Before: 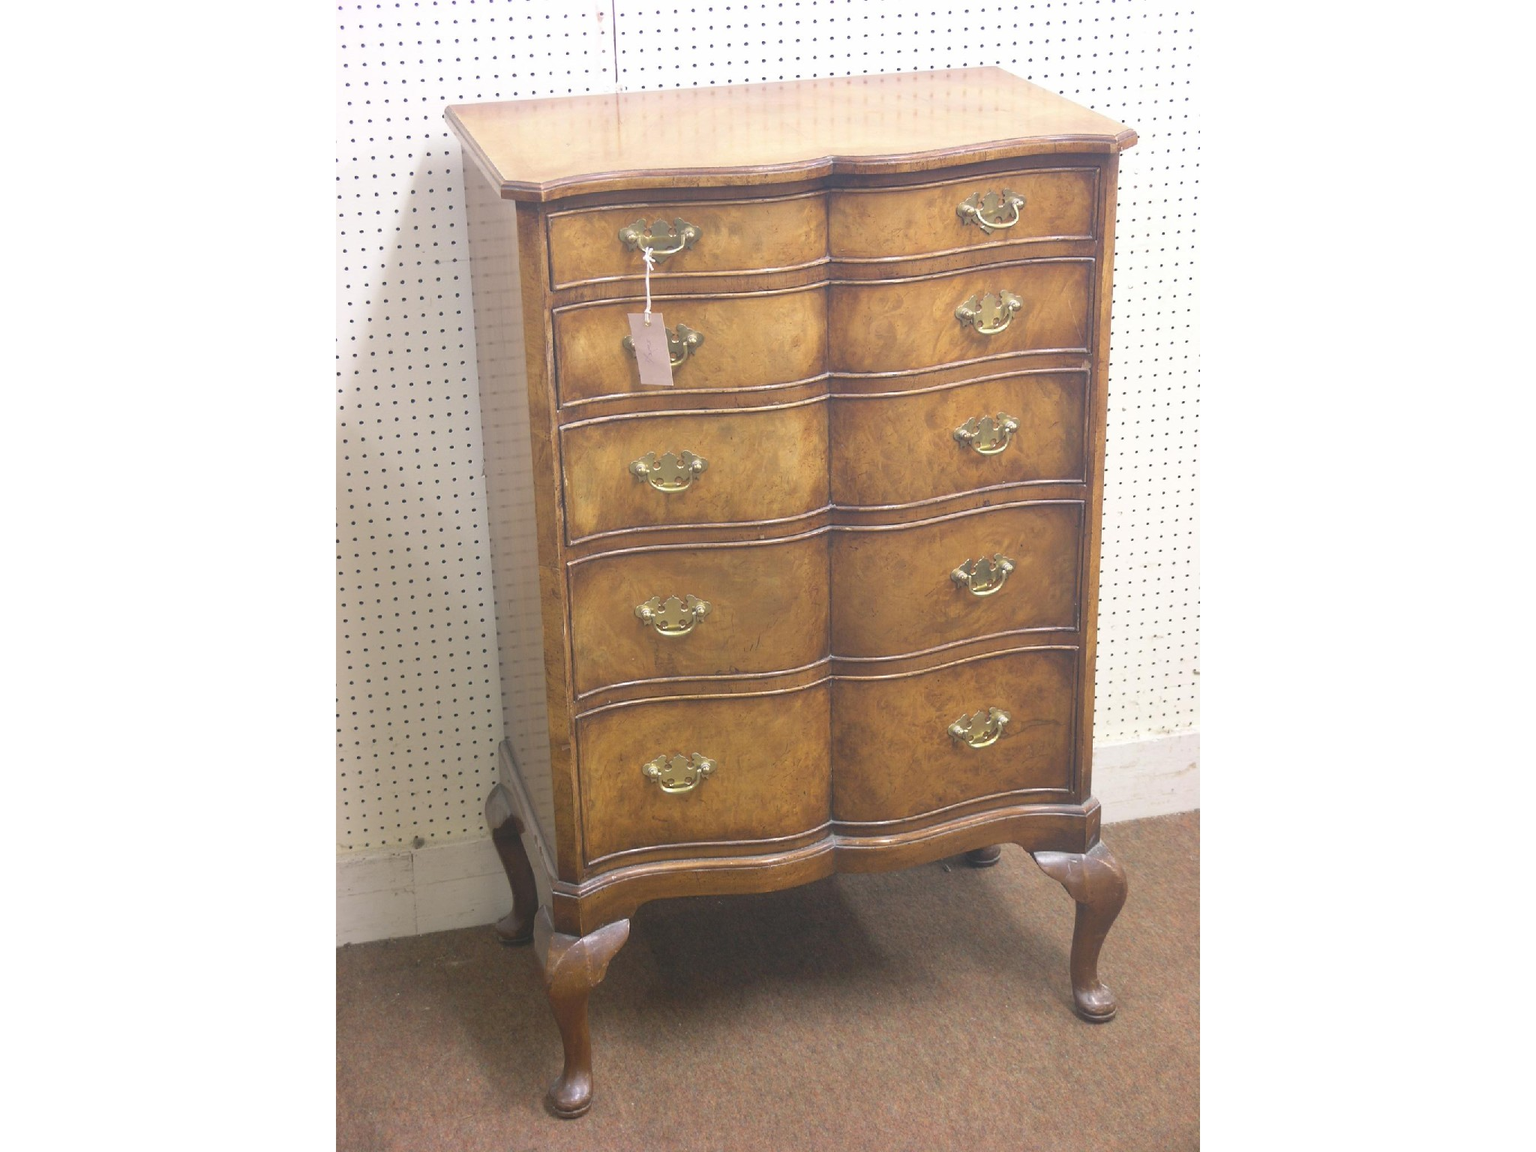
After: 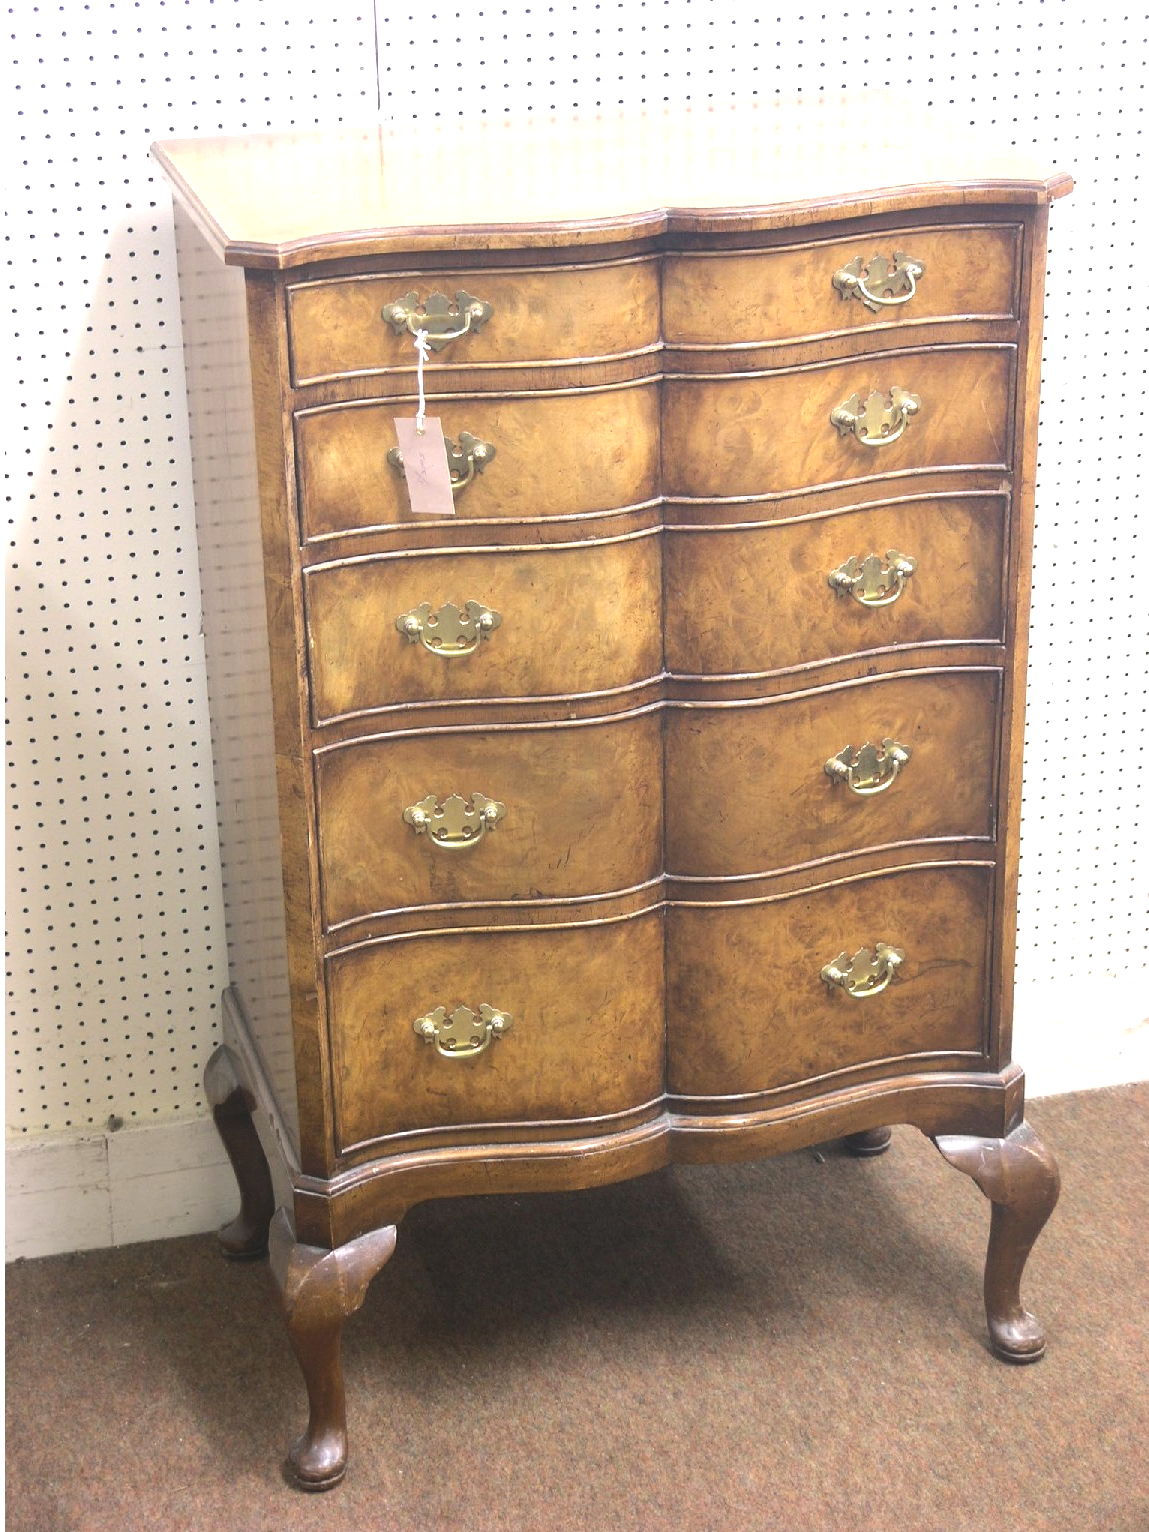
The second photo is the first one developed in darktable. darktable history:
crop: left 21.674%, right 22.086%
tone equalizer: -8 EV -0.75 EV, -7 EV -0.7 EV, -6 EV -0.6 EV, -5 EV -0.4 EV, -3 EV 0.4 EV, -2 EV 0.6 EV, -1 EV 0.7 EV, +0 EV 0.75 EV, edges refinement/feathering 500, mask exposure compensation -1.57 EV, preserve details no
